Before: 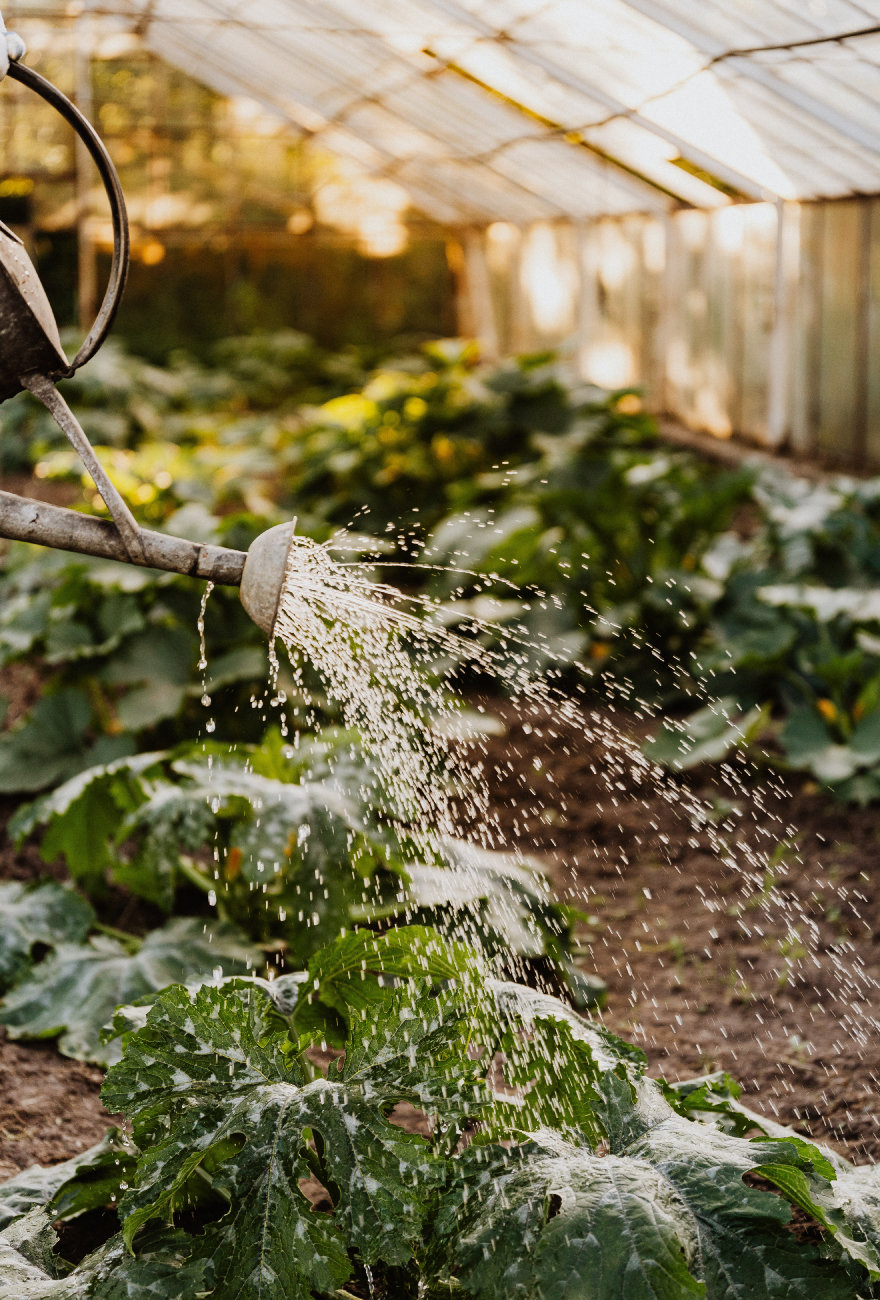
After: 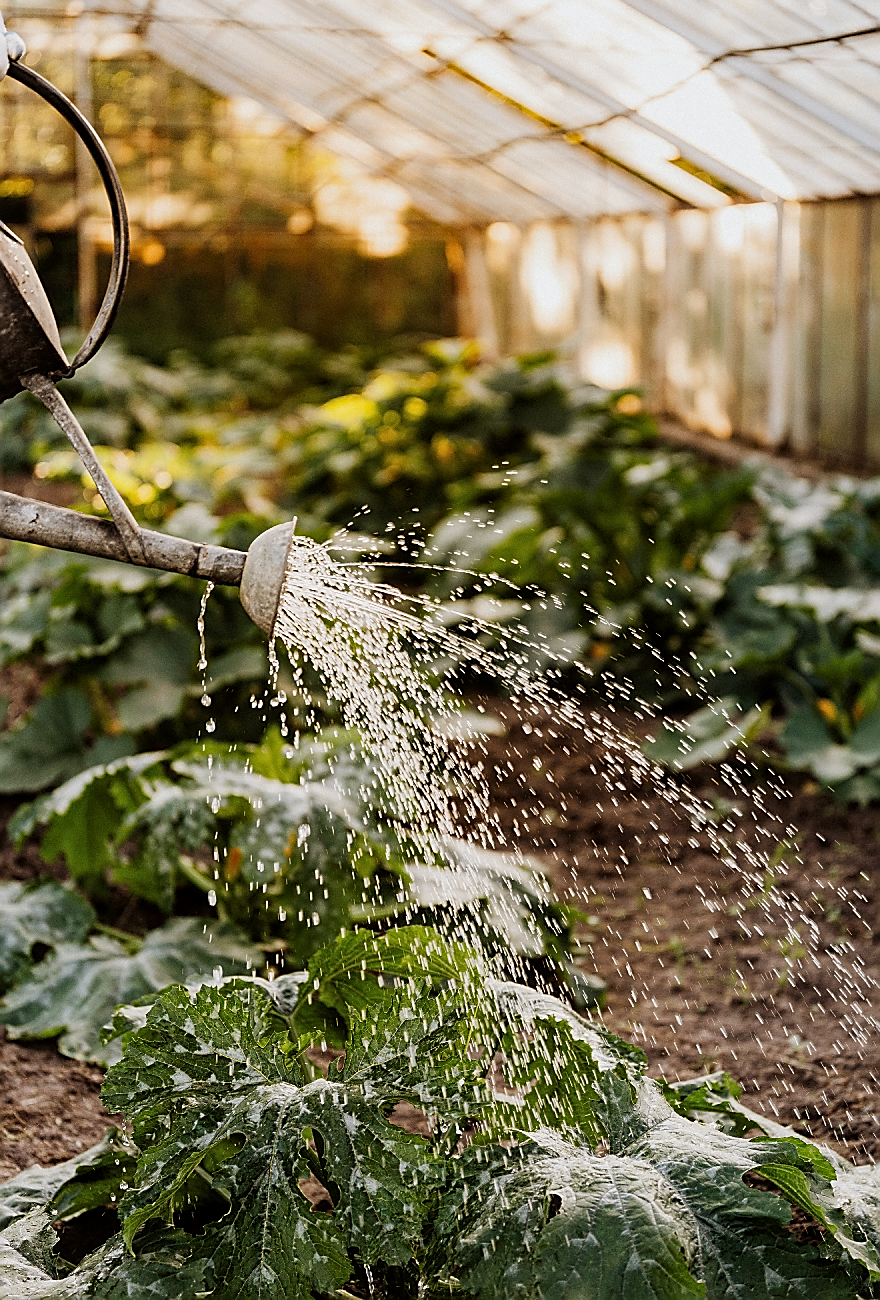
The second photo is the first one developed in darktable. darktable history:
local contrast: highlights 100%, shadows 100%, detail 120%, midtone range 0.2
exposure: compensate highlight preservation false
sharpen: radius 1.4, amount 1.25, threshold 0.7
tone equalizer: on, module defaults
